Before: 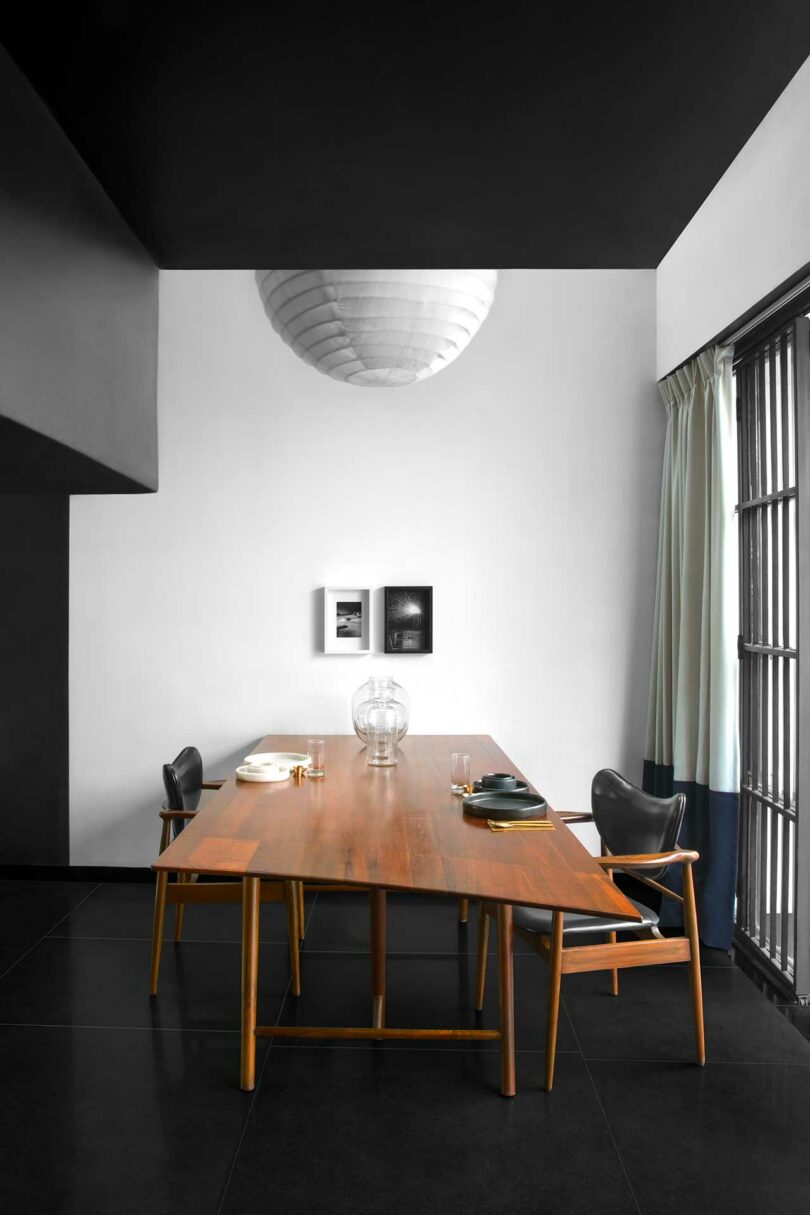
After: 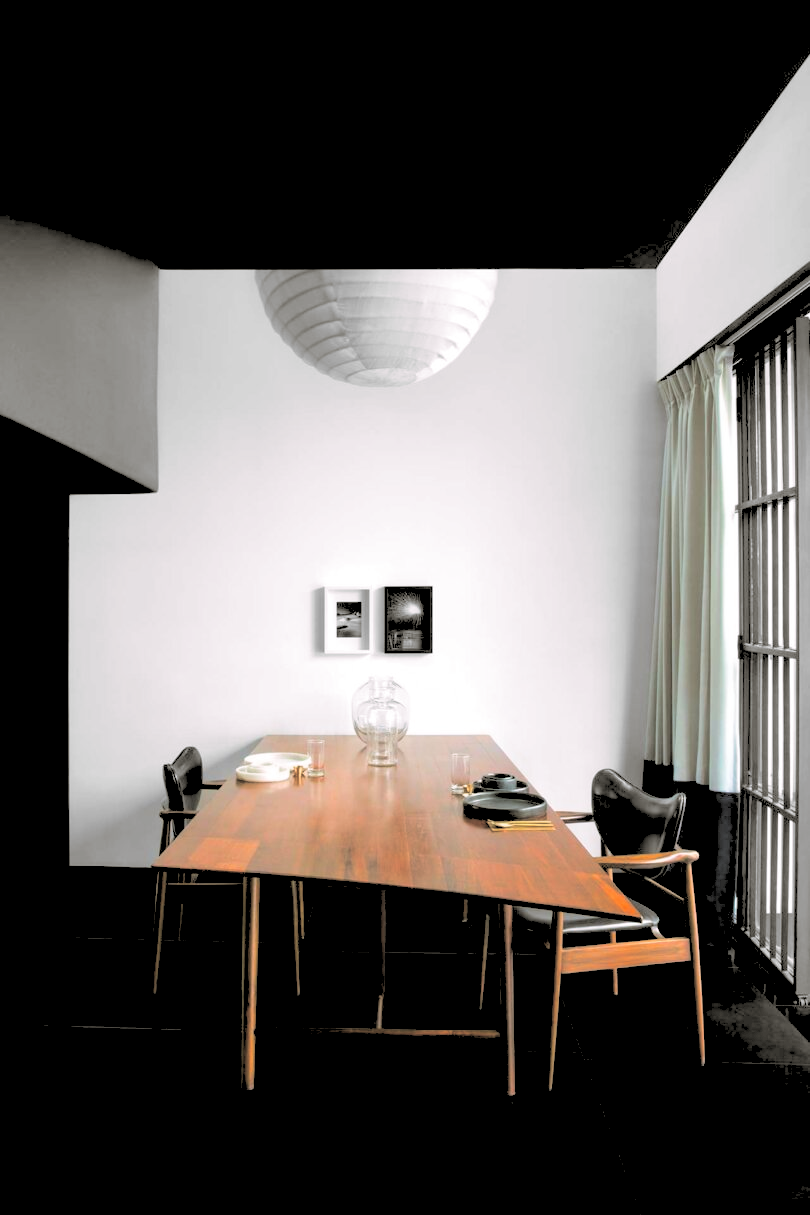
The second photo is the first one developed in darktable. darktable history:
split-toning: shadows › hue 46.8°, shadows › saturation 0.17, highlights › hue 316.8°, highlights › saturation 0.27, balance -51.82
rgb levels: levels [[0.027, 0.429, 0.996], [0, 0.5, 1], [0, 0.5, 1]]
